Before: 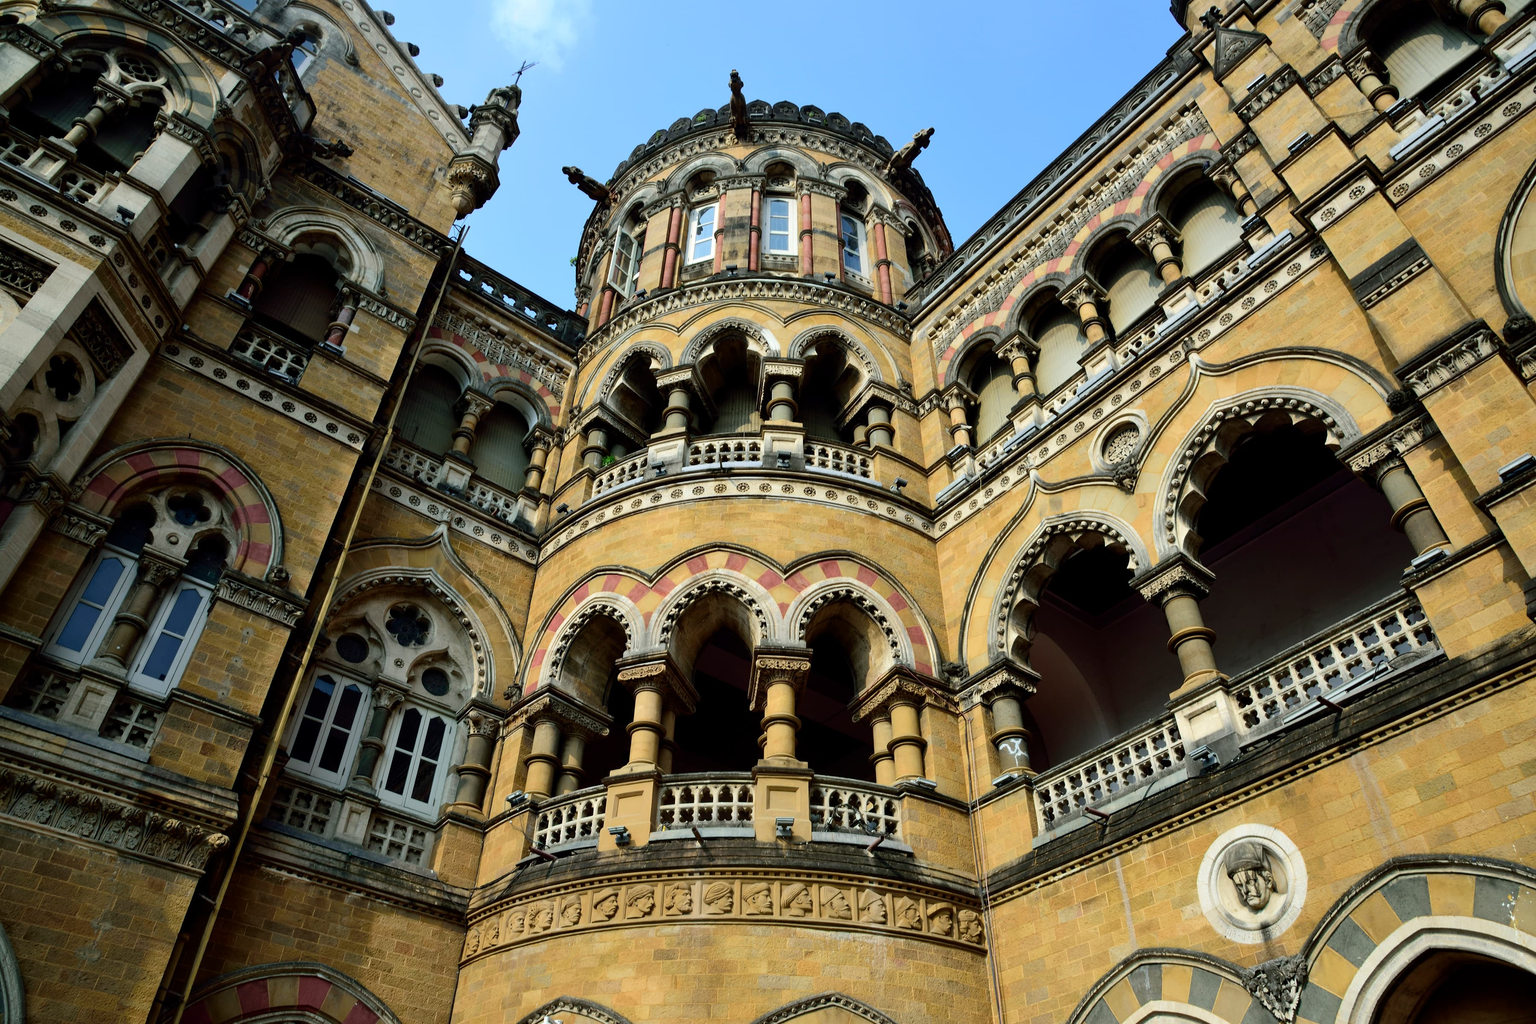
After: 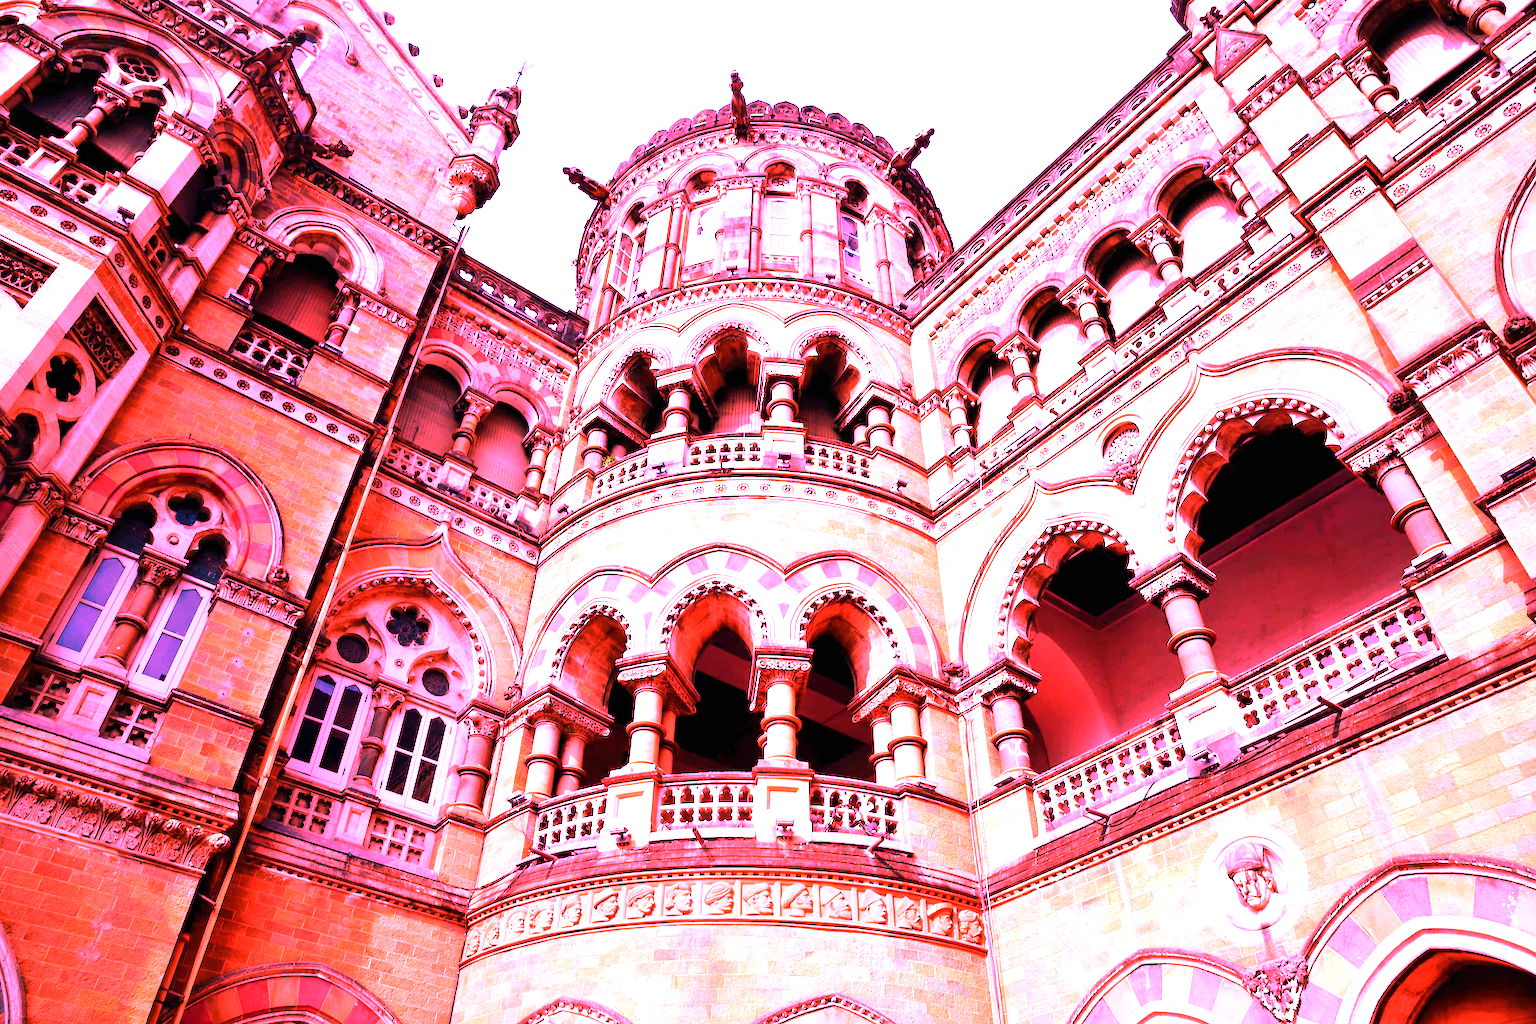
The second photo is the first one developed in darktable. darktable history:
white balance: red 4.26, blue 1.802
exposure: black level correction 0, exposure 1.35 EV, compensate exposure bias true, compensate highlight preservation false
